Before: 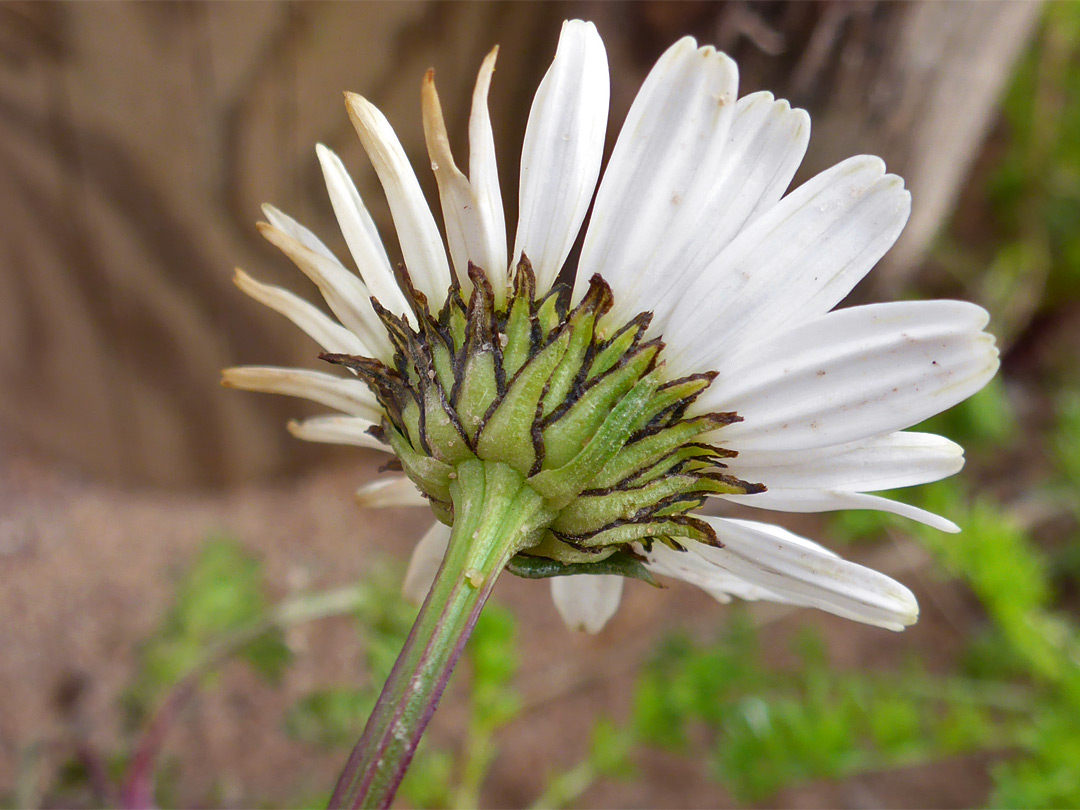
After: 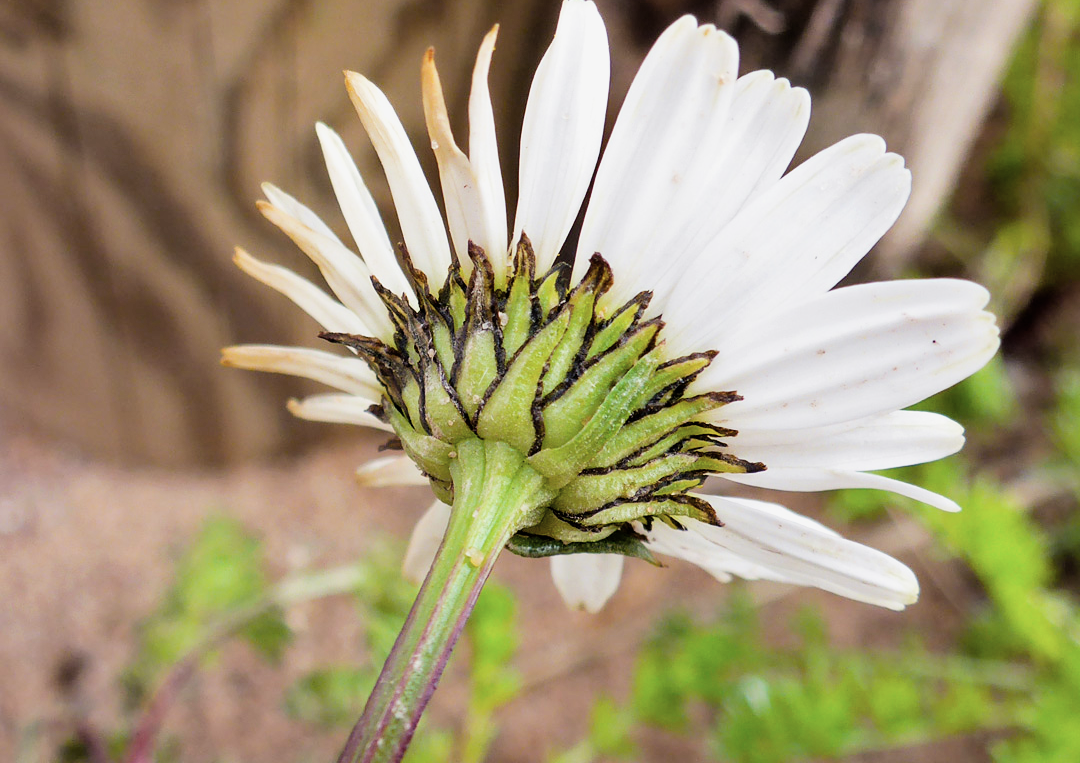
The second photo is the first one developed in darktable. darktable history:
filmic rgb: black relative exposure -5.14 EV, white relative exposure 3.98 EV, hardness 2.88, contrast 1.298, highlights saturation mix -30.35%
color balance rgb: power › hue 311.63°, linear chroma grading › shadows -3.471%, linear chroma grading › highlights -3.821%, perceptual saturation grading › global saturation 14.942%, global vibrance 20%
crop and rotate: top 2.607%, bottom 3.153%
contrast brightness saturation: saturation -0.167
exposure: black level correction 0, exposure 0.696 EV, compensate highlight preservation false
